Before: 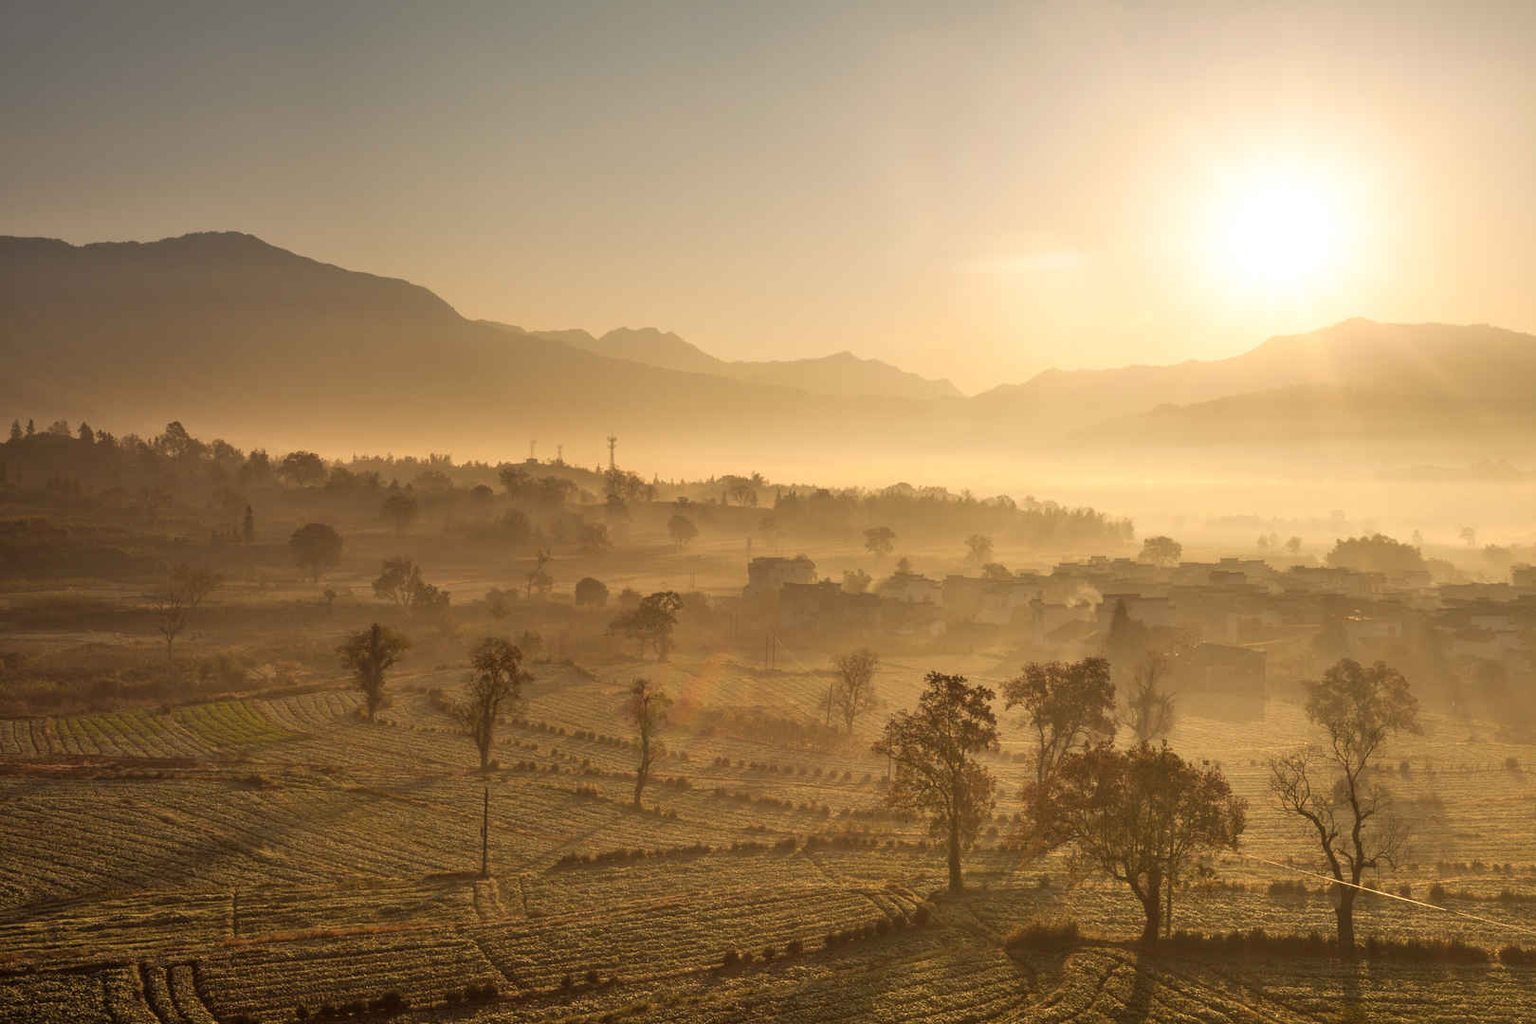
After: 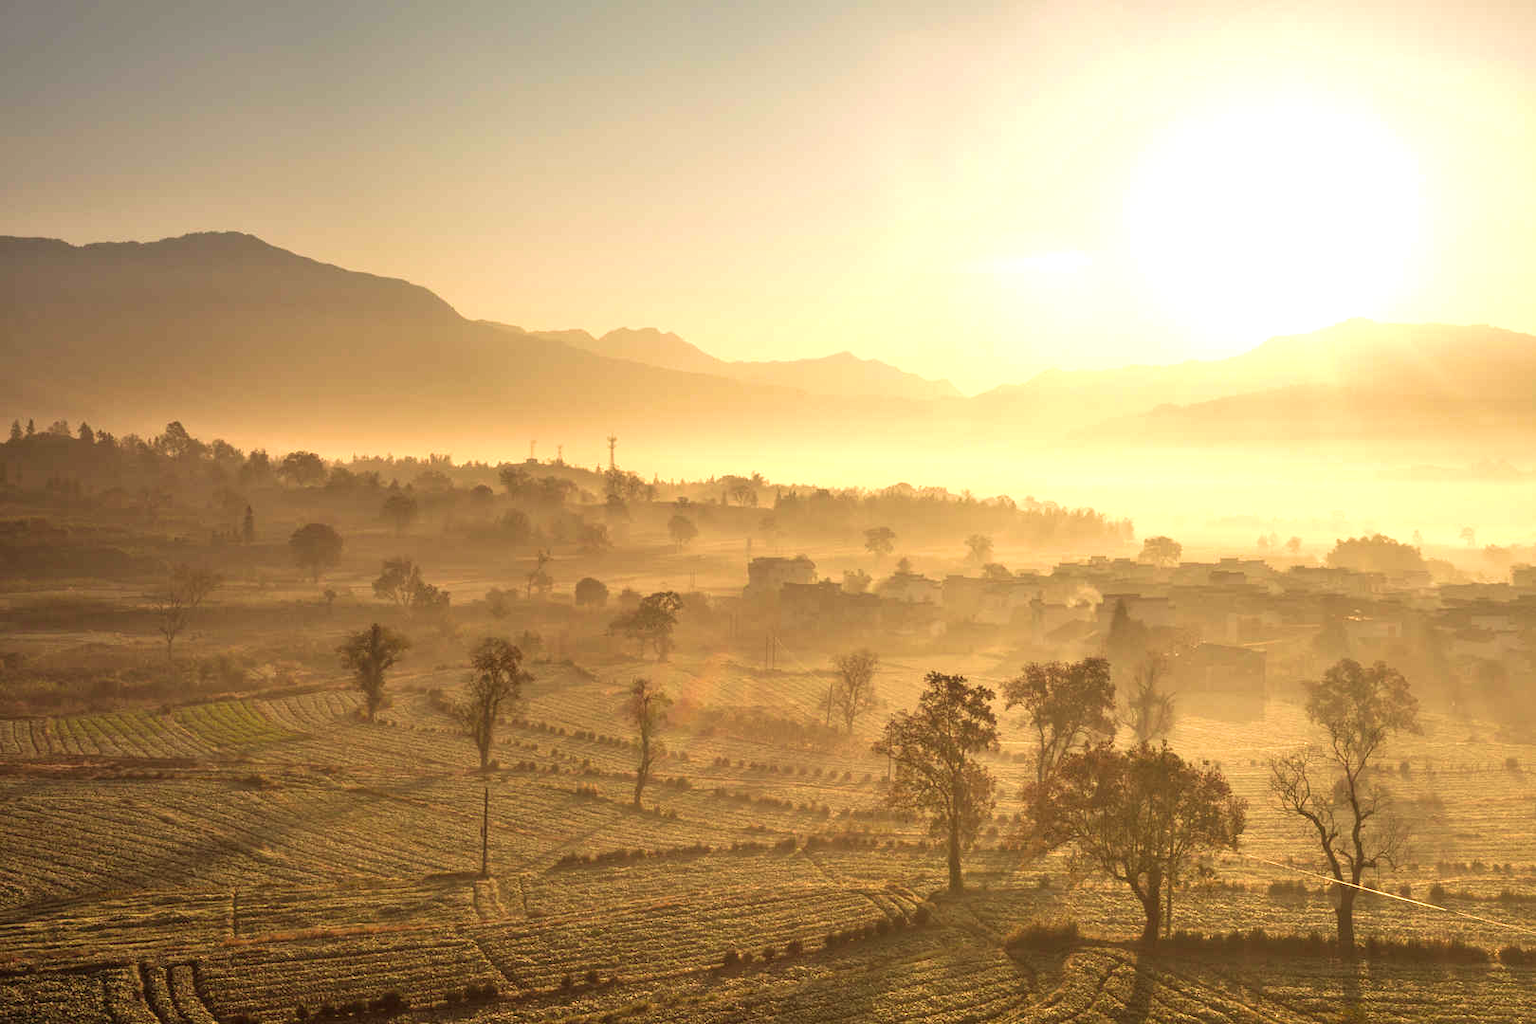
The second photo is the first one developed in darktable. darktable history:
exposure: black level correction 0, exposure 0.7 EV, compensate exposure bias true, compensate highlight preservation false
velvia: on, module defaults
